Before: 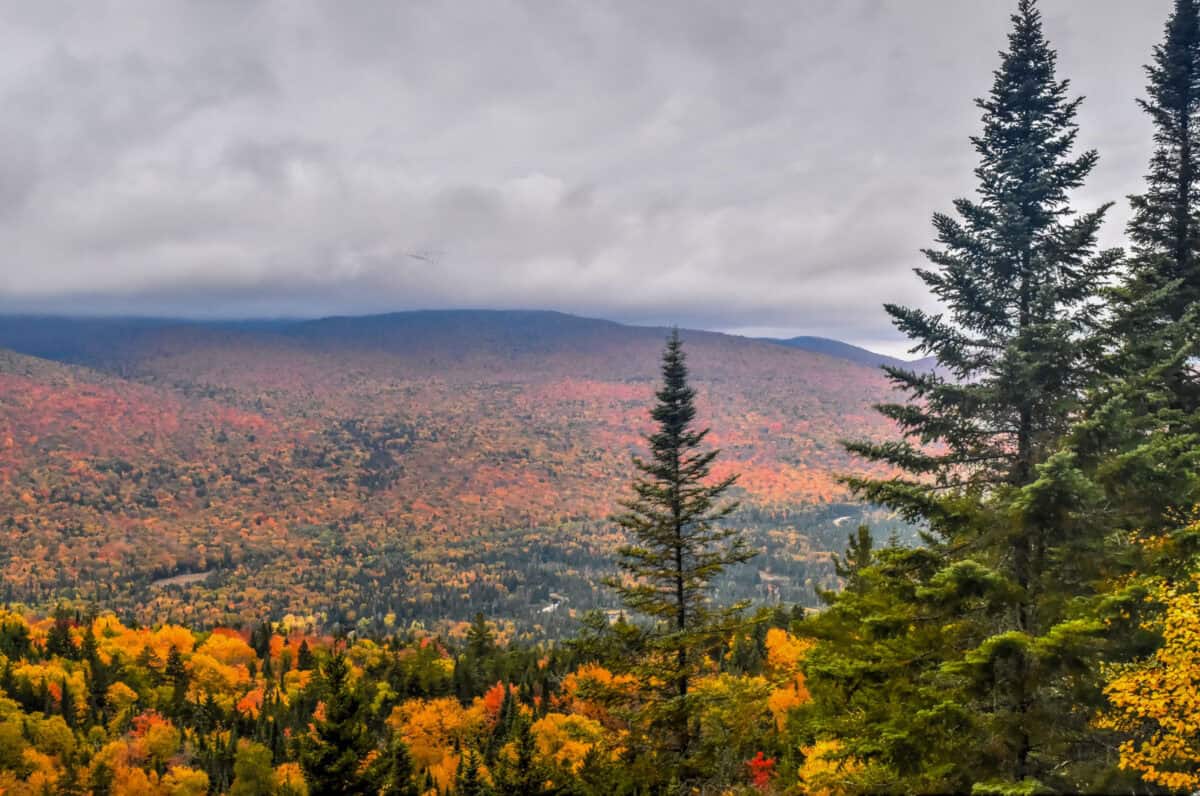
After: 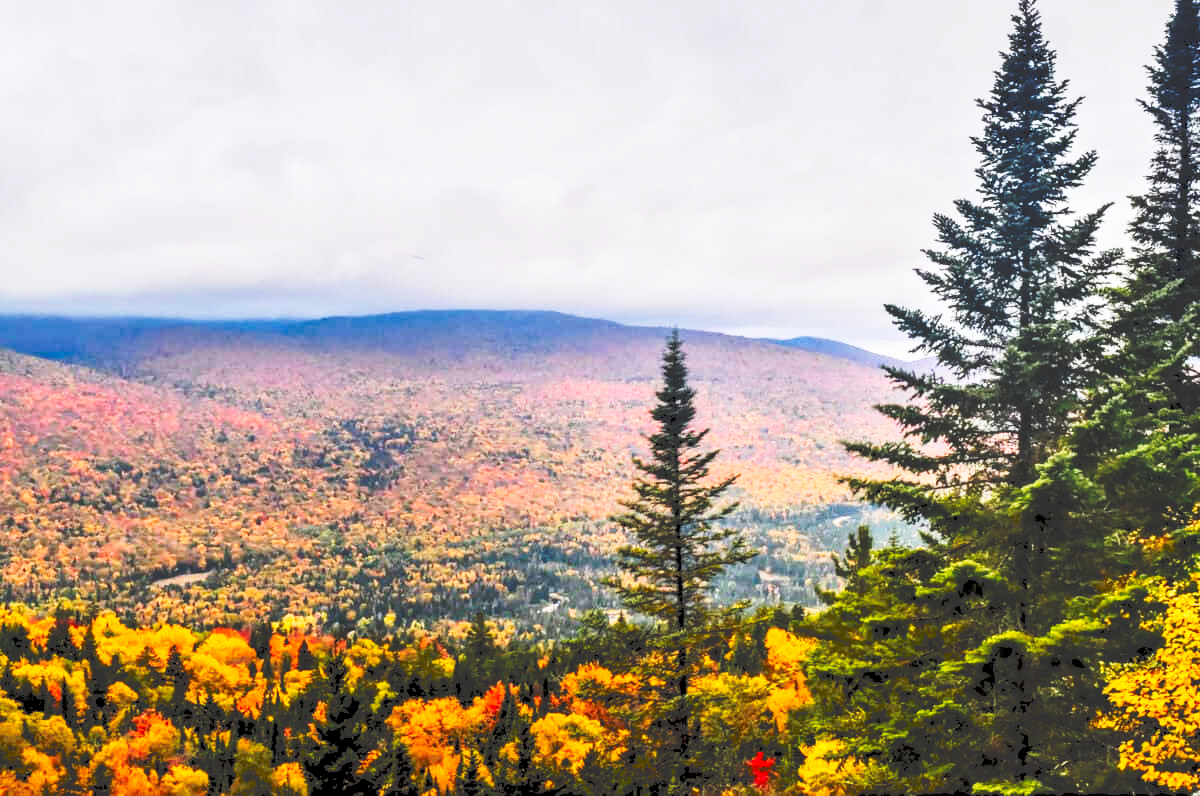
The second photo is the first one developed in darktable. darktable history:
contrast brightness saturation: contrast 0.2, brightness 0.16, saturation 0.22
tone curve: curves: ch0 [(0, 0) (0.003, 0.203) (0.011, 0.203) (0.025, 0.21) (0.044, 0.22) (0.069, 0.231) (0.1, 0.243) (0.136, 0.255) (0.177, 0.277) (0.224, 0.305) (0.277, 0.346) (0.335, 0.412) (0.399, 0.492) (0.468, 0.571) (0.543, 0.658) (0.623, 0.75) (0.709, 0.837) (0.801, 0.905) (0.898, 0.955) (1, 1)], preserve colors none
filmic rgb: black relative exposure -6.3 EV, white relative exposure 2.8 EV, threshold 3 EV, target black luminance 0%, hardness 4.6, latitude 67.35%, contrast 1.292, shadows ↔ highlights balance -3.5%, preserve chrominance no, color science v4 (2020), contrast in shadows soft, enable highlight reconstruction true
